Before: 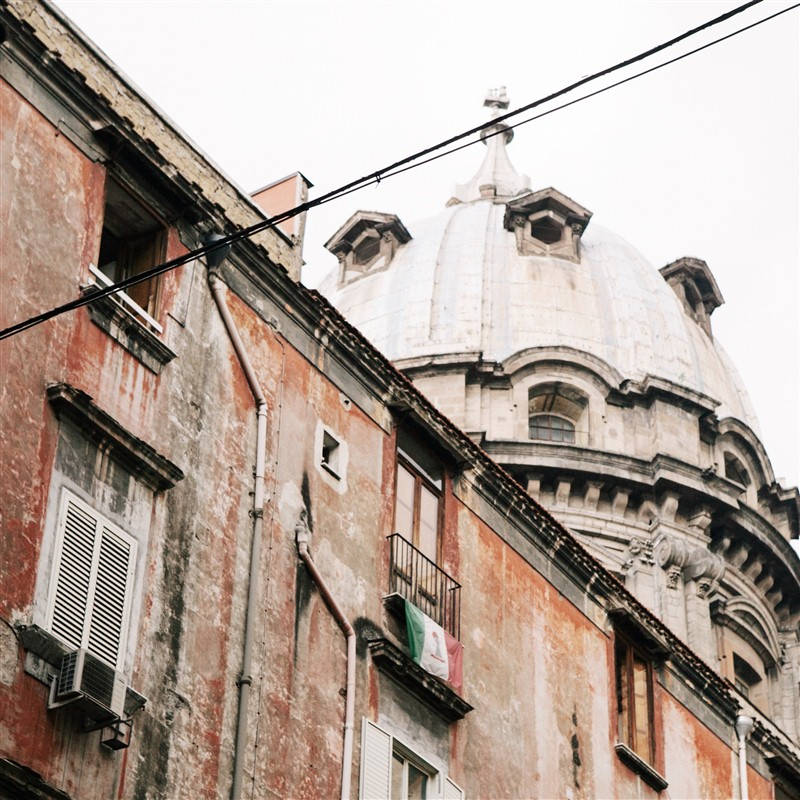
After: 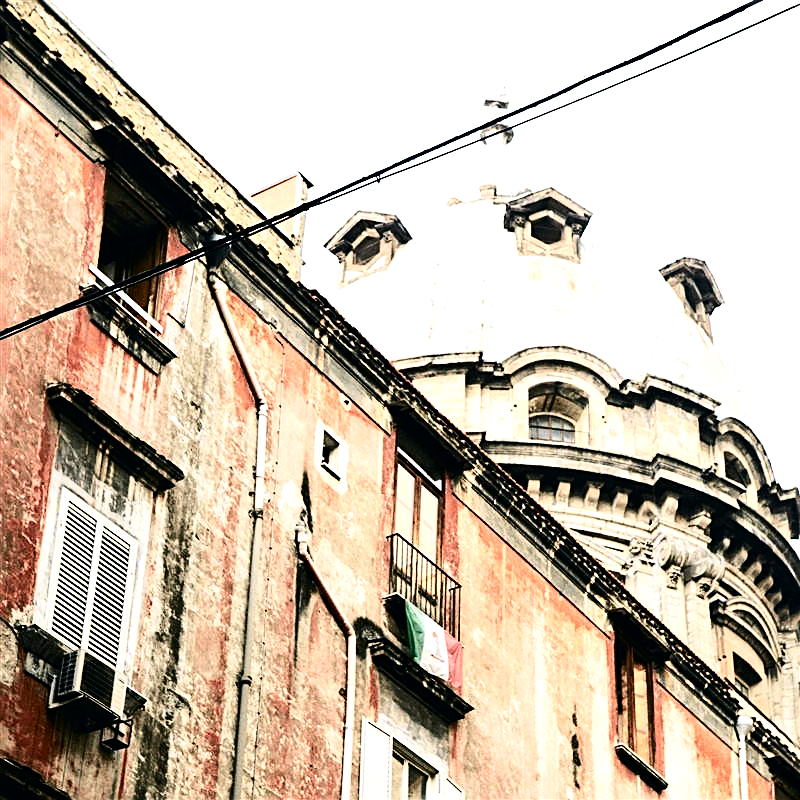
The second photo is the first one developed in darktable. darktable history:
sharpen: on, module defaults
tone equalizer: -8 EV -1.08 EV, -7 EV -1.01 EV, -6 EV -0.867 EV, -5 EV -0.578 EV, -3 EV 0.578 EV, -2 EV 0.867 EV, -1 EV 1.01 EV, +0 EV 1.08 EV, edges refinement/feathering 500, mask exposure compensation -1.57 EV, preserve details no
tone curve: curves: ch0 [(0, 0) (0.035, 0.017) (0.131, 0.108) (0.279, 0.279) (0.476, 0.554) (0.617, 0.693) (0.704, 0.77) (0.801, 0.854) (0.895, 0.927) (1, 0.976)]; ch1 [(0, 0) (0.318, 0.278) (0.444, 0.427) (0.493, 0.488) (0.504, 0.497) (0.537, 0.538) (0.594, 0.616) (0.746, 0.764) (1, 1)]; ch2 [(0, 0) (0.316, 0.292) (0.381, 0.37) (0.423, 0.448) (0.476, 0.482) (0.502, 0.495) (0.529, 0.547) (0.583, 0.608) (0.639, 0.657) (0.7, 0.7) (0.861, 0.808) (1, 0.951)], color space Lab, independent channels, preserve colors none
